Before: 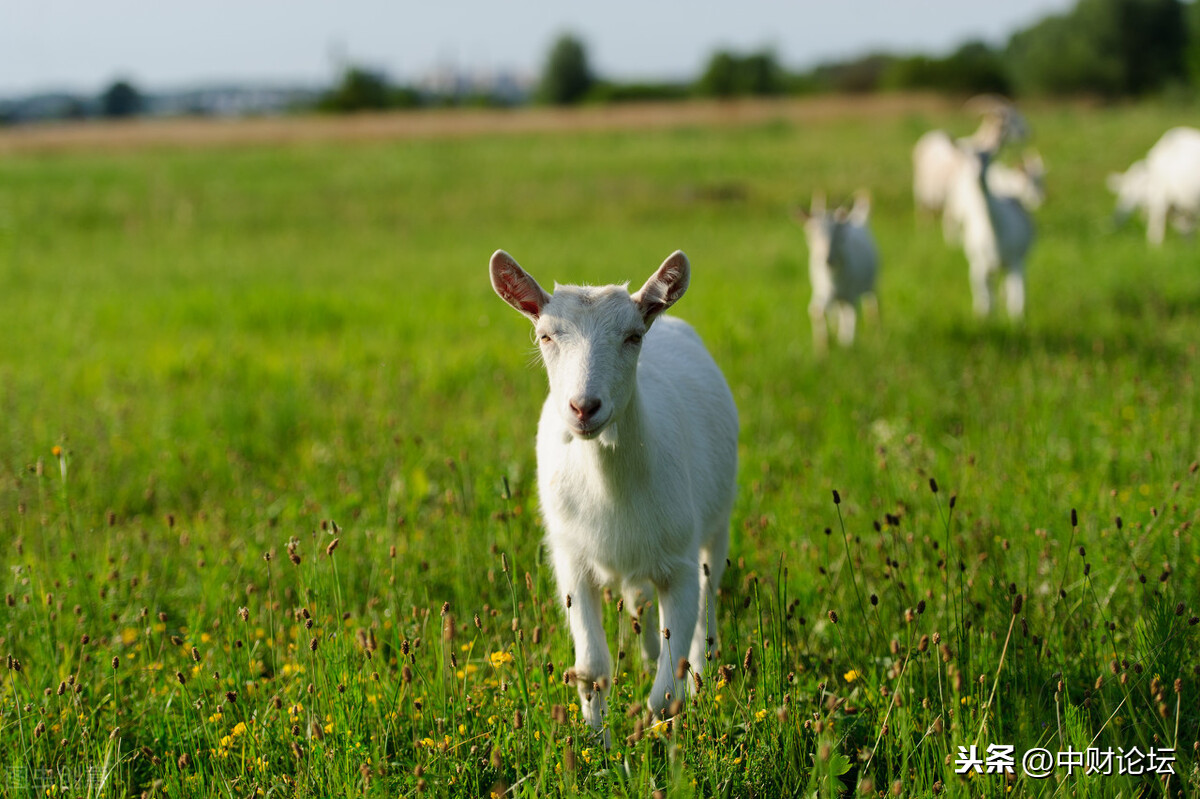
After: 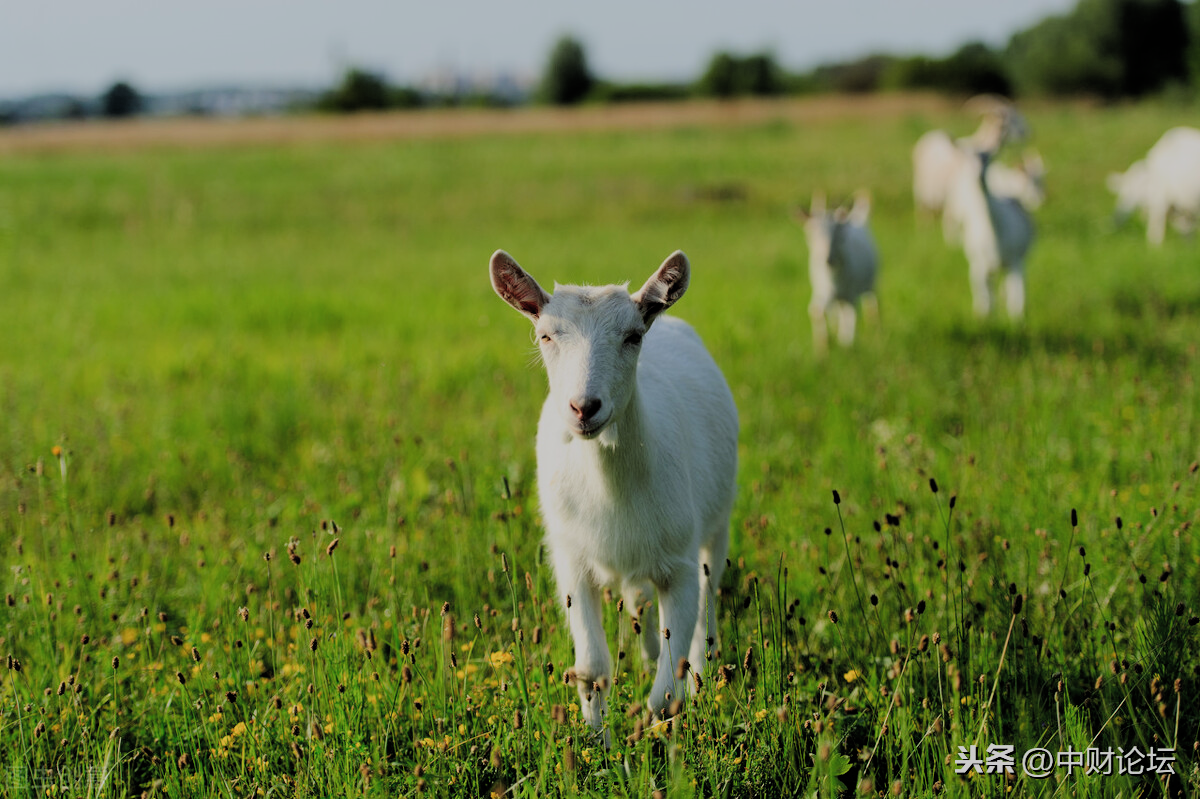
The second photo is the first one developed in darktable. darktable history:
filmic rgb: black relative exposure -6.22 EV, white relative exposure 6.98 EV, threshold 2.94 EV, hardness 2.24, add noise in highlights 0.001, preserve chrominance luminance Y, color science v3 (2019), use custom middle-gray values true, contrast in highlights soft, enable highlight reconstruction true
